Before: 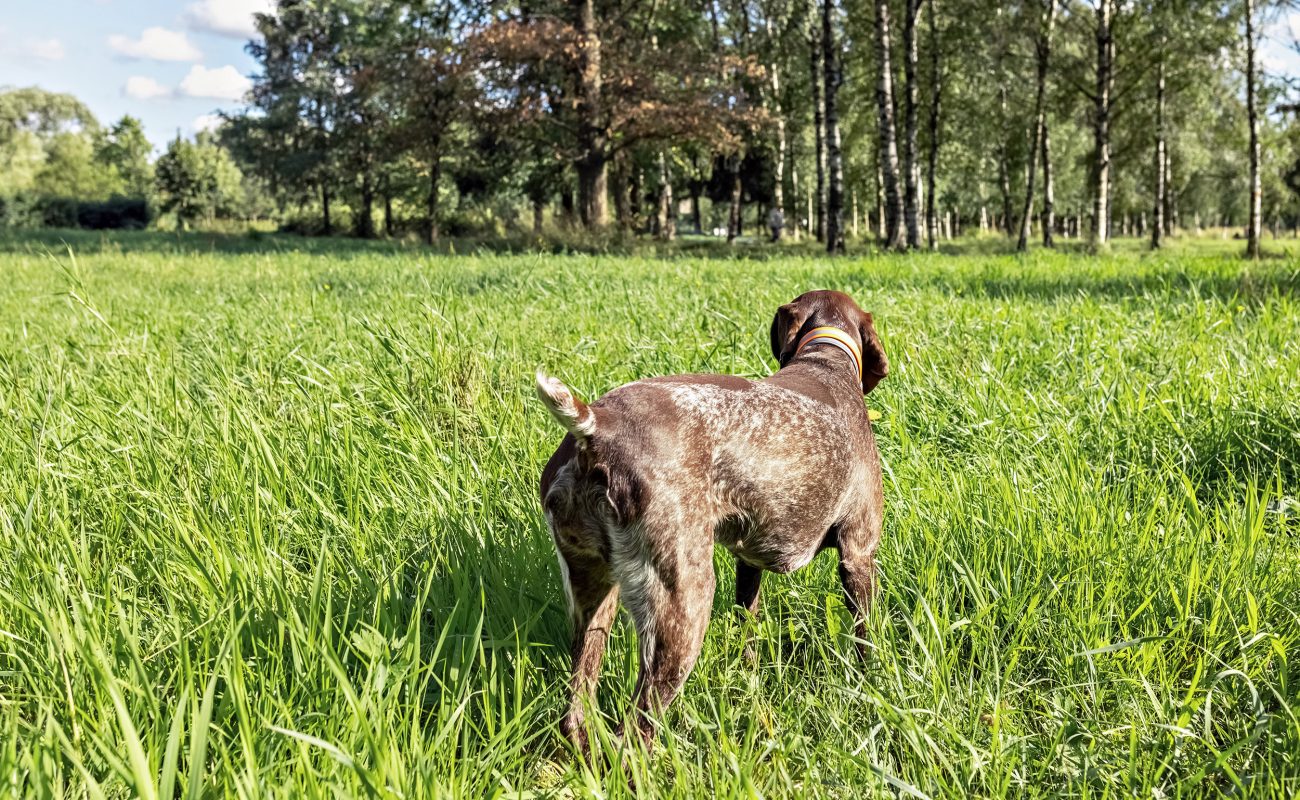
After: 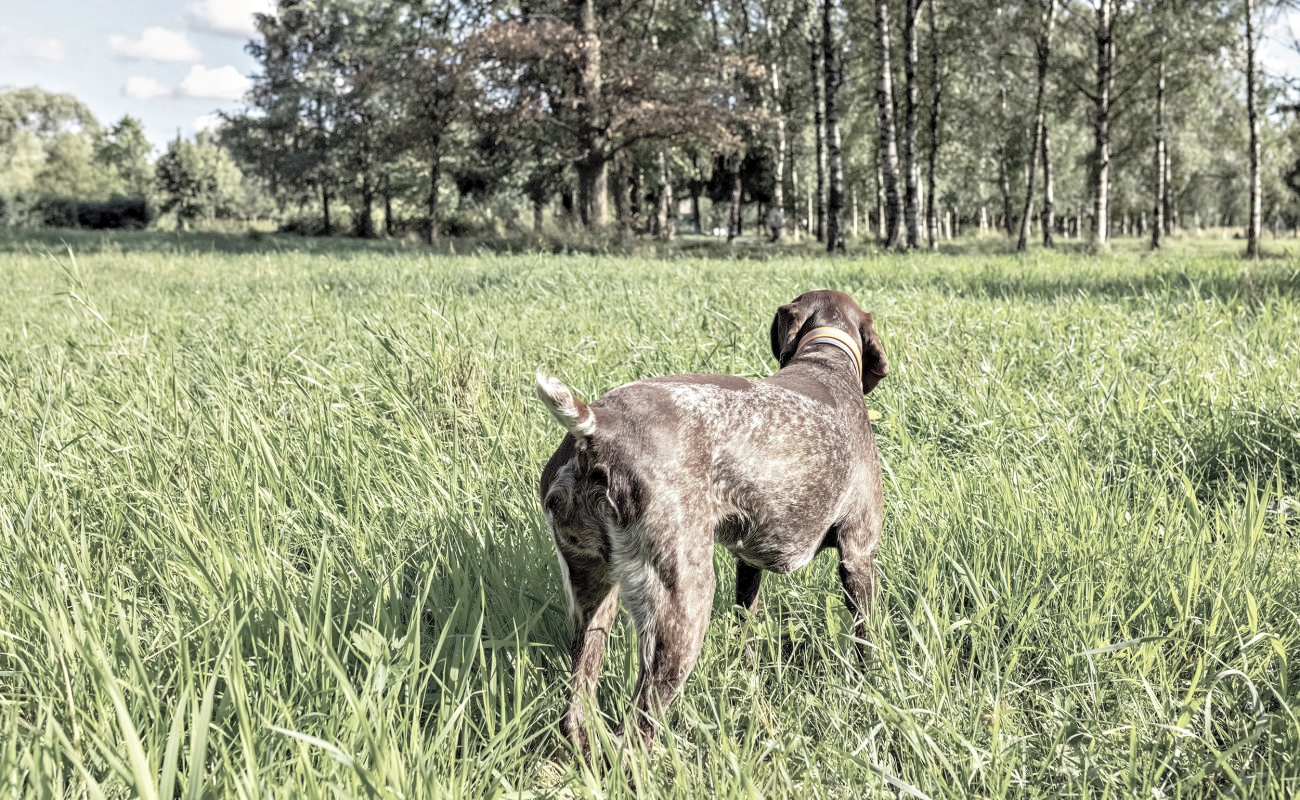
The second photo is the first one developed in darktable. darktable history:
shadows and highlights: shadows 37.27, highlights -28.18, soften with gaussian
contrast brightness saturation: brightness 0.18, saturation -0.5
local contrast: highlights 100%, shadows 100%, detail 120%, midtone range 0.2
